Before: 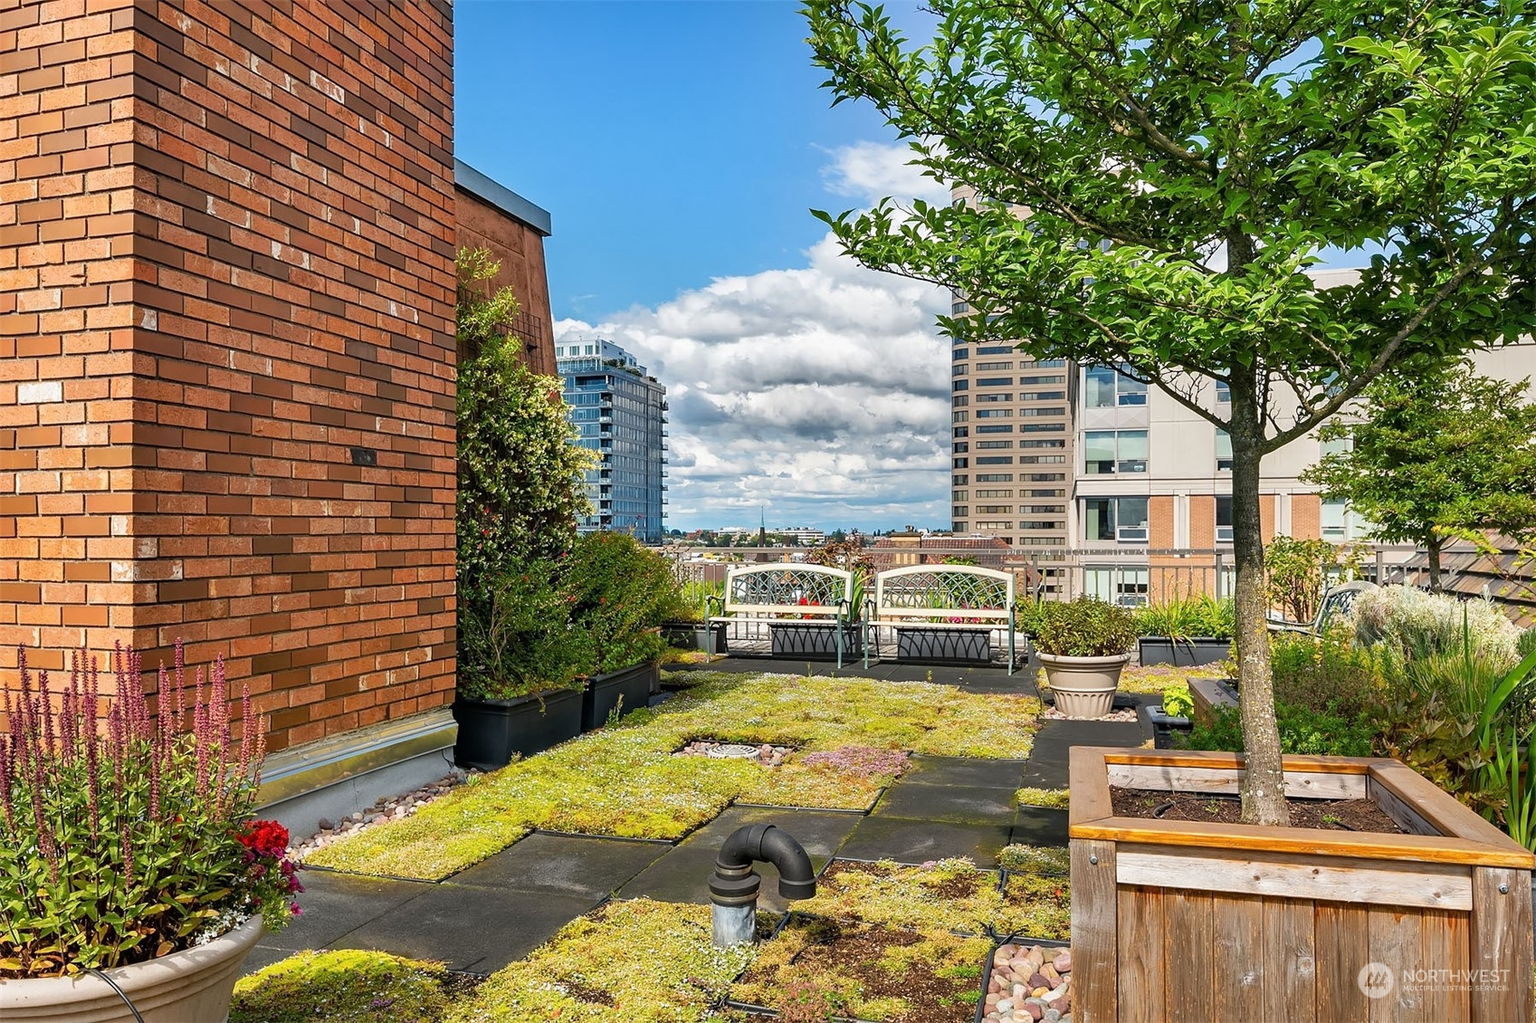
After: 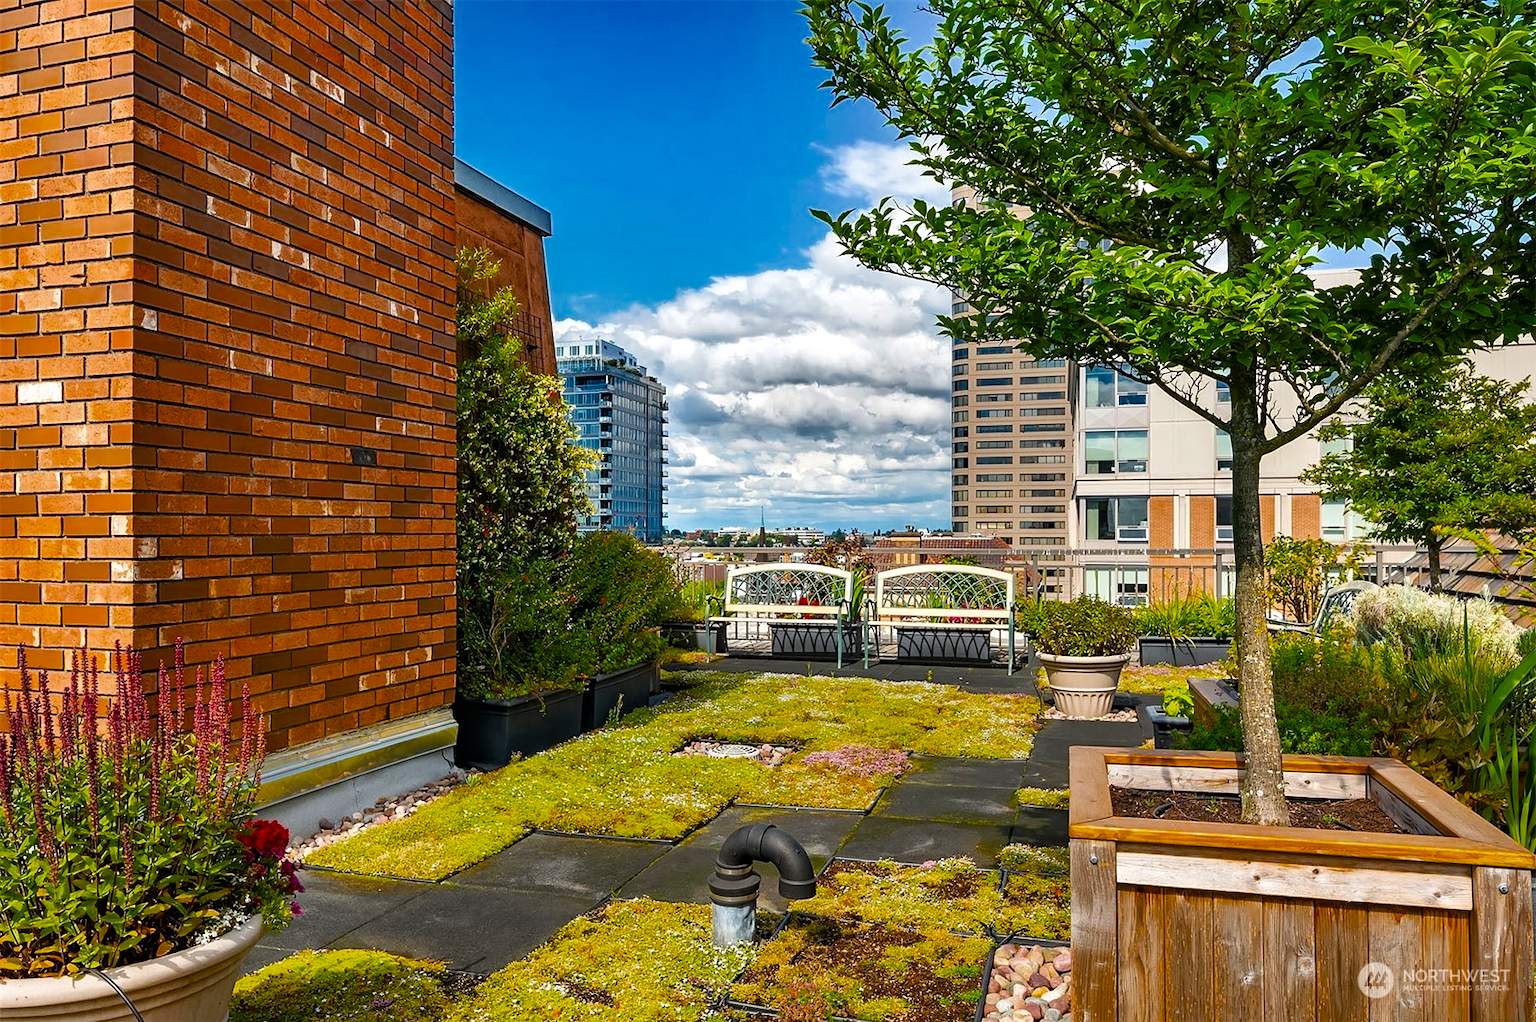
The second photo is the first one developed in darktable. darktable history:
color balance rgb: shadows fall-off 298.387%, white fulcrum 1.98 EV, highlights fall-off 299.283%, perceptual saturation grading › global saturation 30.078%, mask middle-gray fulcrum 99.695%, global vibrance 6.54%, contrast gray fulcrum 38.407%, contrast 13.259%, saturation formula JzAzBz (2021)
